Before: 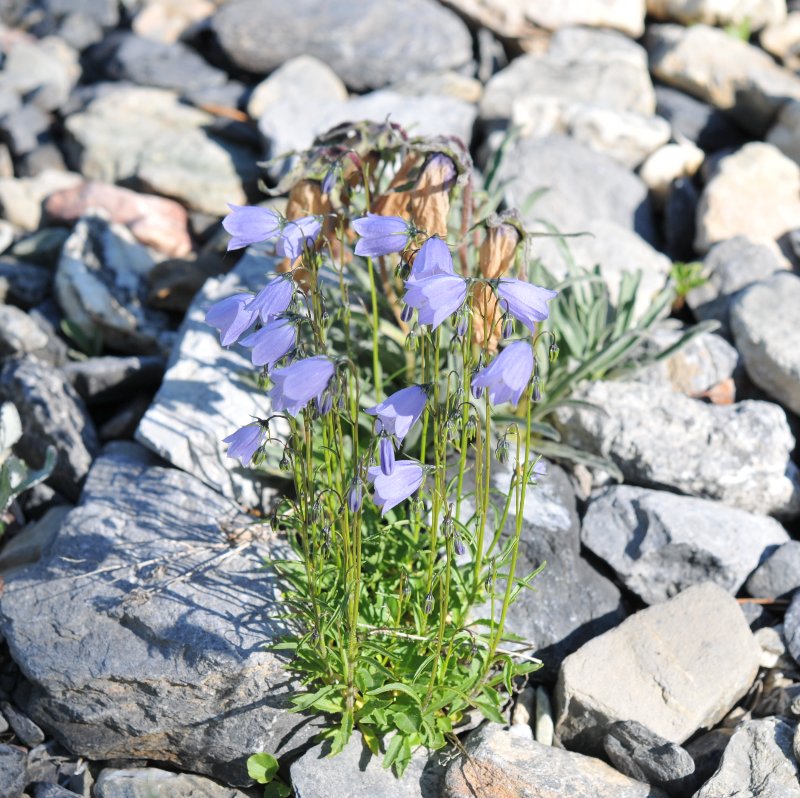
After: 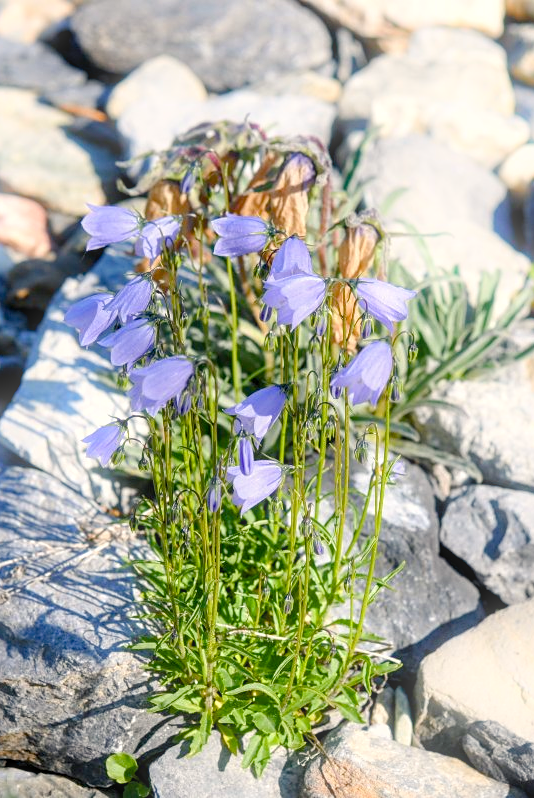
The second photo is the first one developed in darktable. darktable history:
color balance rgb: shadows lift › chroma 1%, shadows lift › hue 240.84°, highlights gain › chroma 2%, highlights gain › hue 73.2°, global offset › luminance -0.5%, perceptual saturation grading › global saturation 20%, perceptual saturation grading › highlights -25%, perceptual saturation grading › shadows 50%, global vibrance 15%
sharpen: amount 0.2
bloom: size 5%, threshold 95%, strength 15%
crop and rotate: left 17.732%, right 15.423%
local contrast: on, module defaults
